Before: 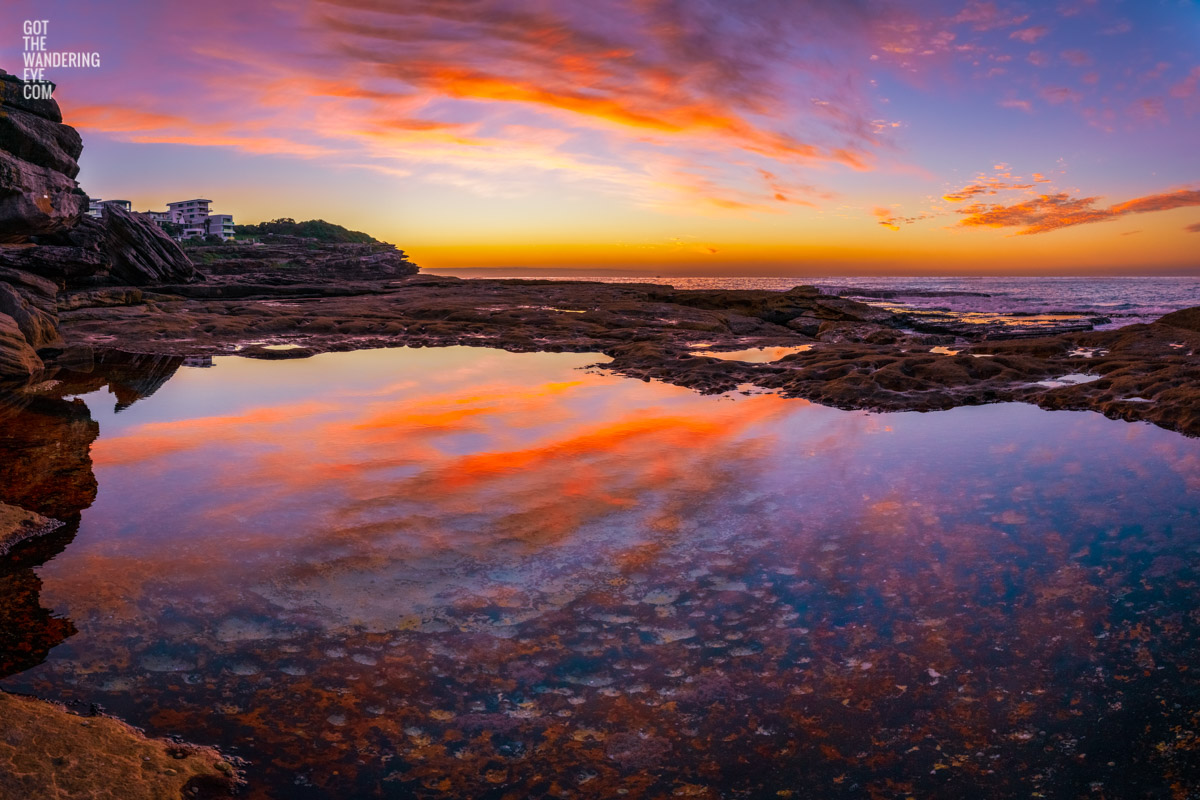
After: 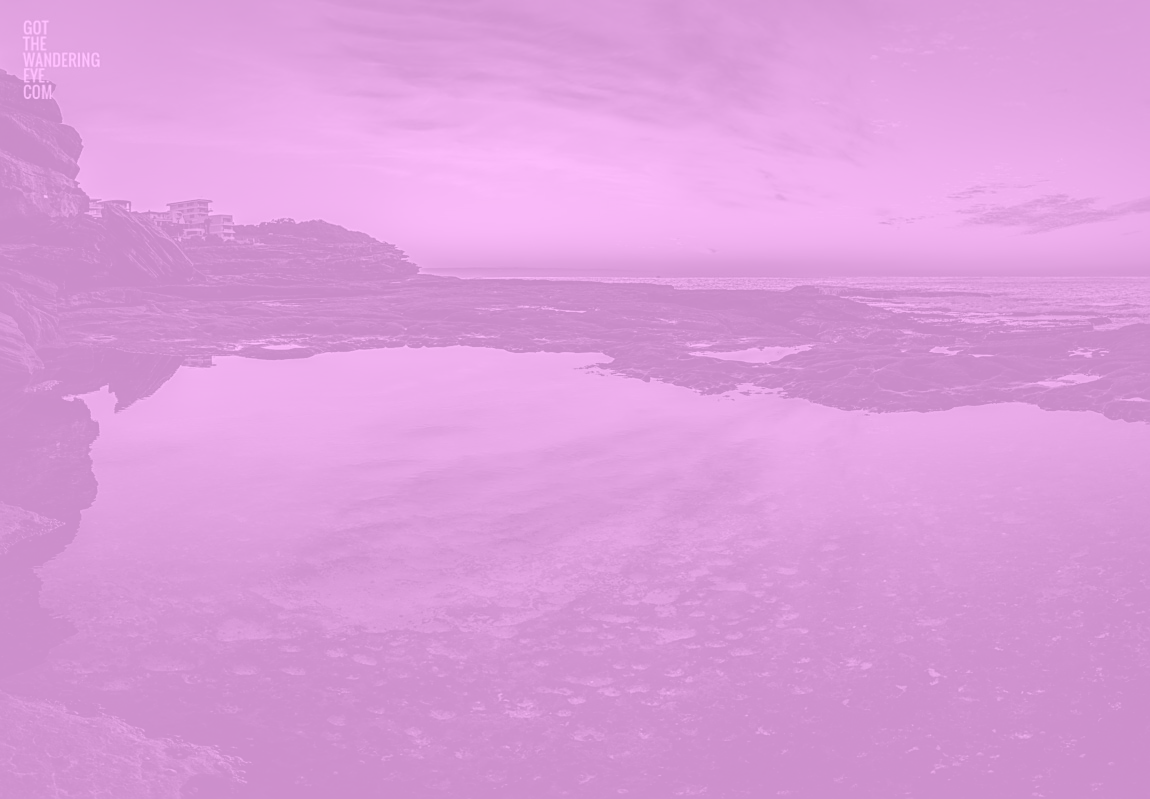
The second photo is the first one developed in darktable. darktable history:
exposure: exposure -2.446 EV, compensate highlight preservation false
crop: right 4.126%, bottom 0.031%
white balance: red 0.766, blue 1.537
colorize: hue 331.2°, saturation 69%, source mix 30.28%, lightness 69.02%, version 1
local contrast: detail 150%
sharpen: on, module defaults
fill light: exposure -0.73 EV, center 0.69, width 2.2
